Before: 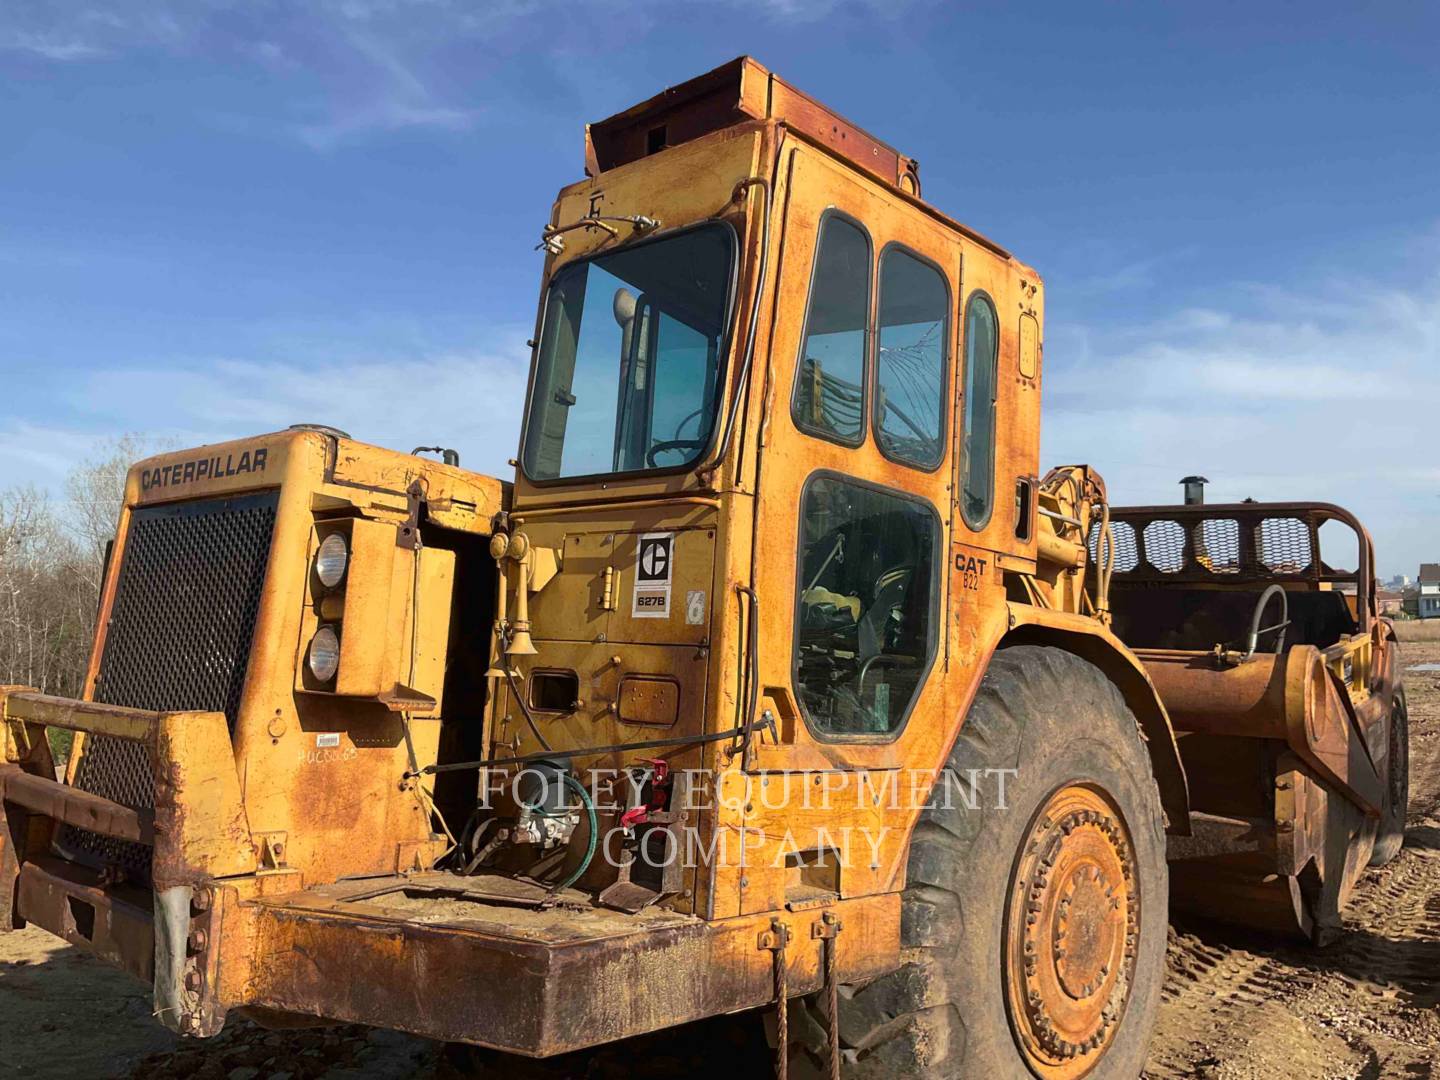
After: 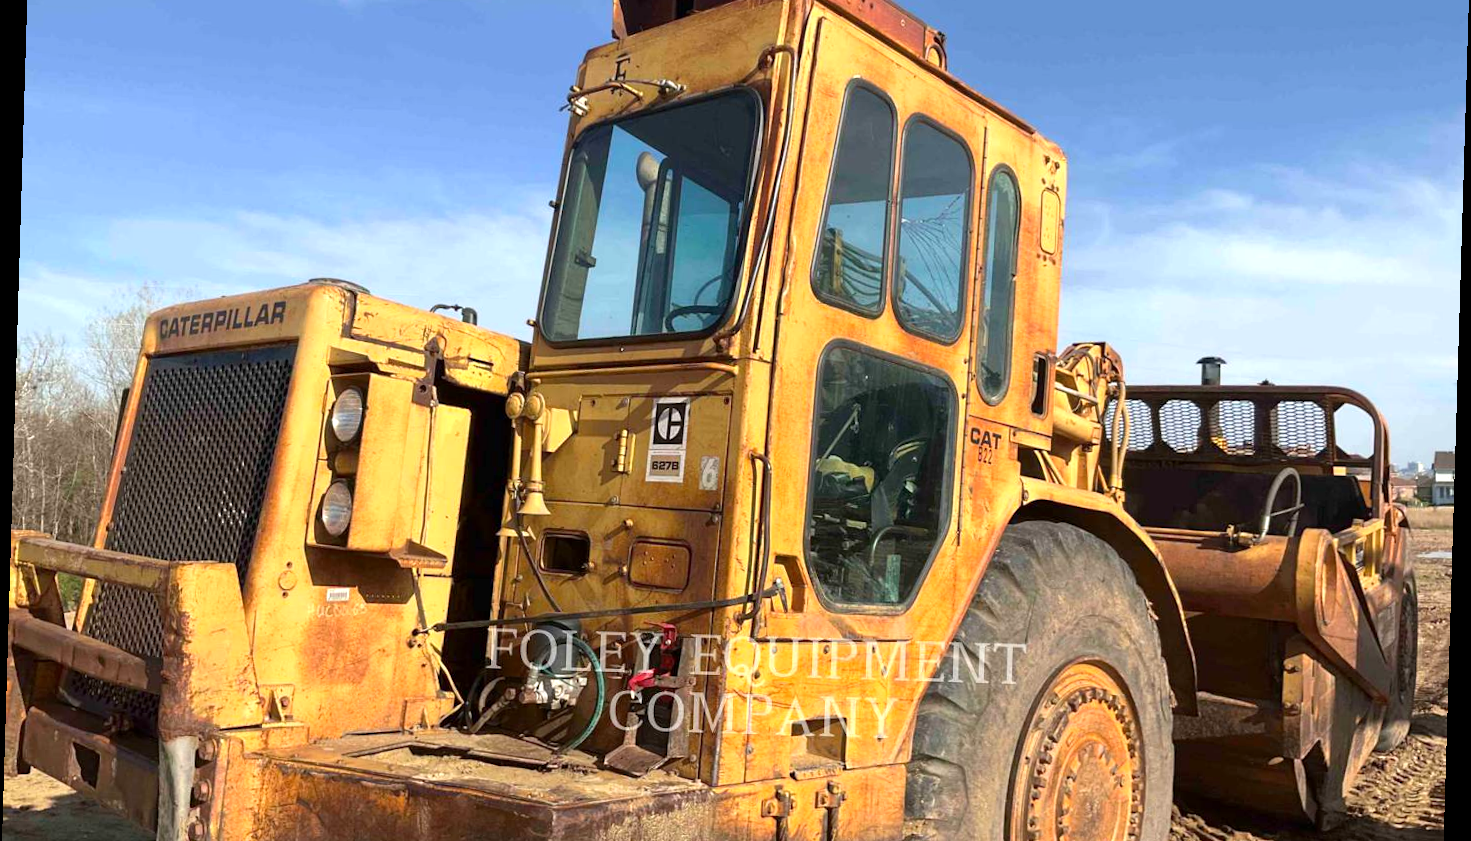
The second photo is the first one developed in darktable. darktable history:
rotate and perspective: rotation 1.72°, automatic cropping off
exposure: black level correction 0.001, exposure 0.5 EV, compensate exposure bias true, compensate highlight preservation false
crop: top 13.819%, bottom 11.169%
